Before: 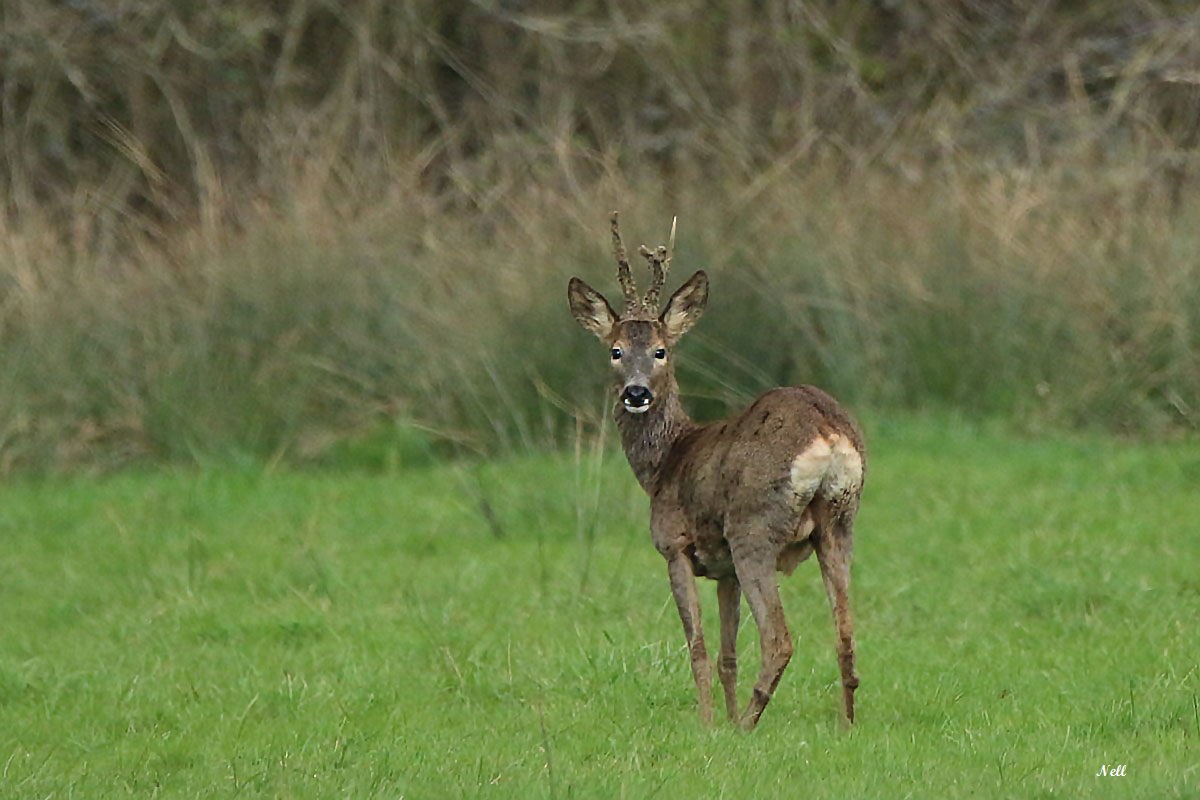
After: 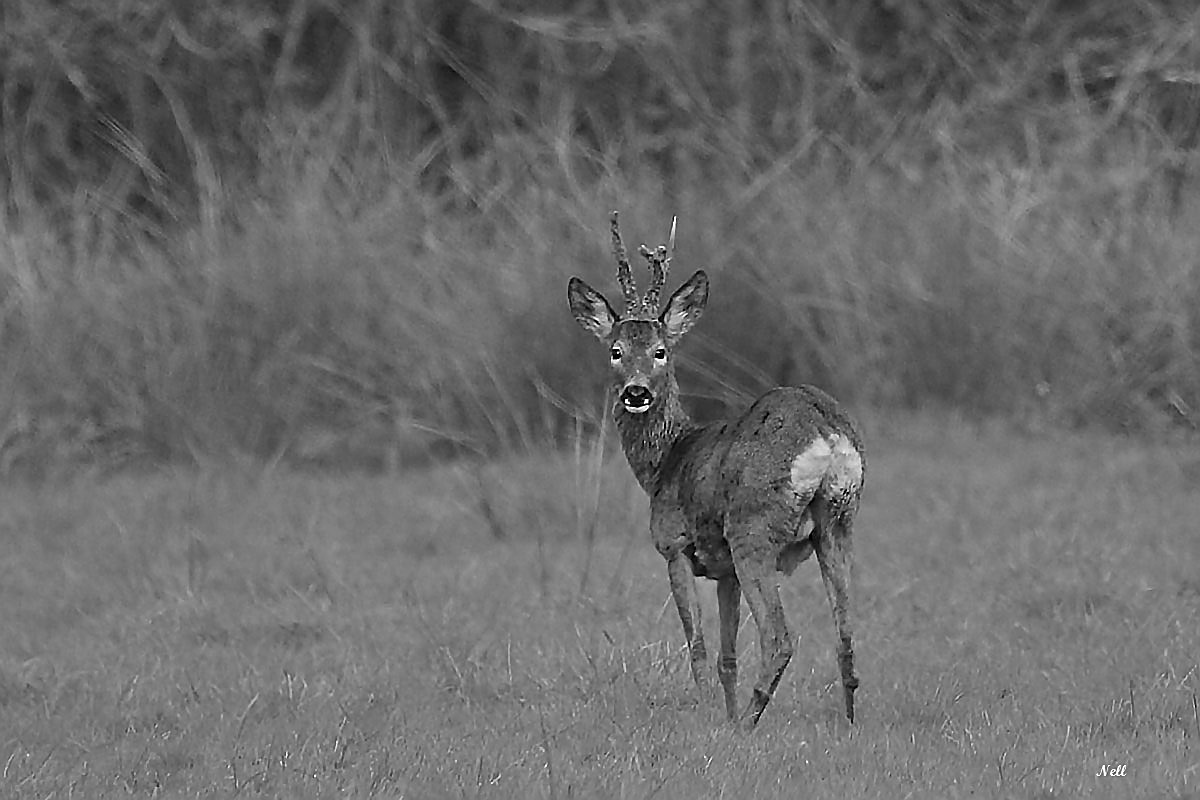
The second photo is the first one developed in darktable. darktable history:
sharpen: radius 1.4, amount 1.25, threshold 0.7
monochrome: a -11.7, b 1.62, size 0.5, highlights 0.38
